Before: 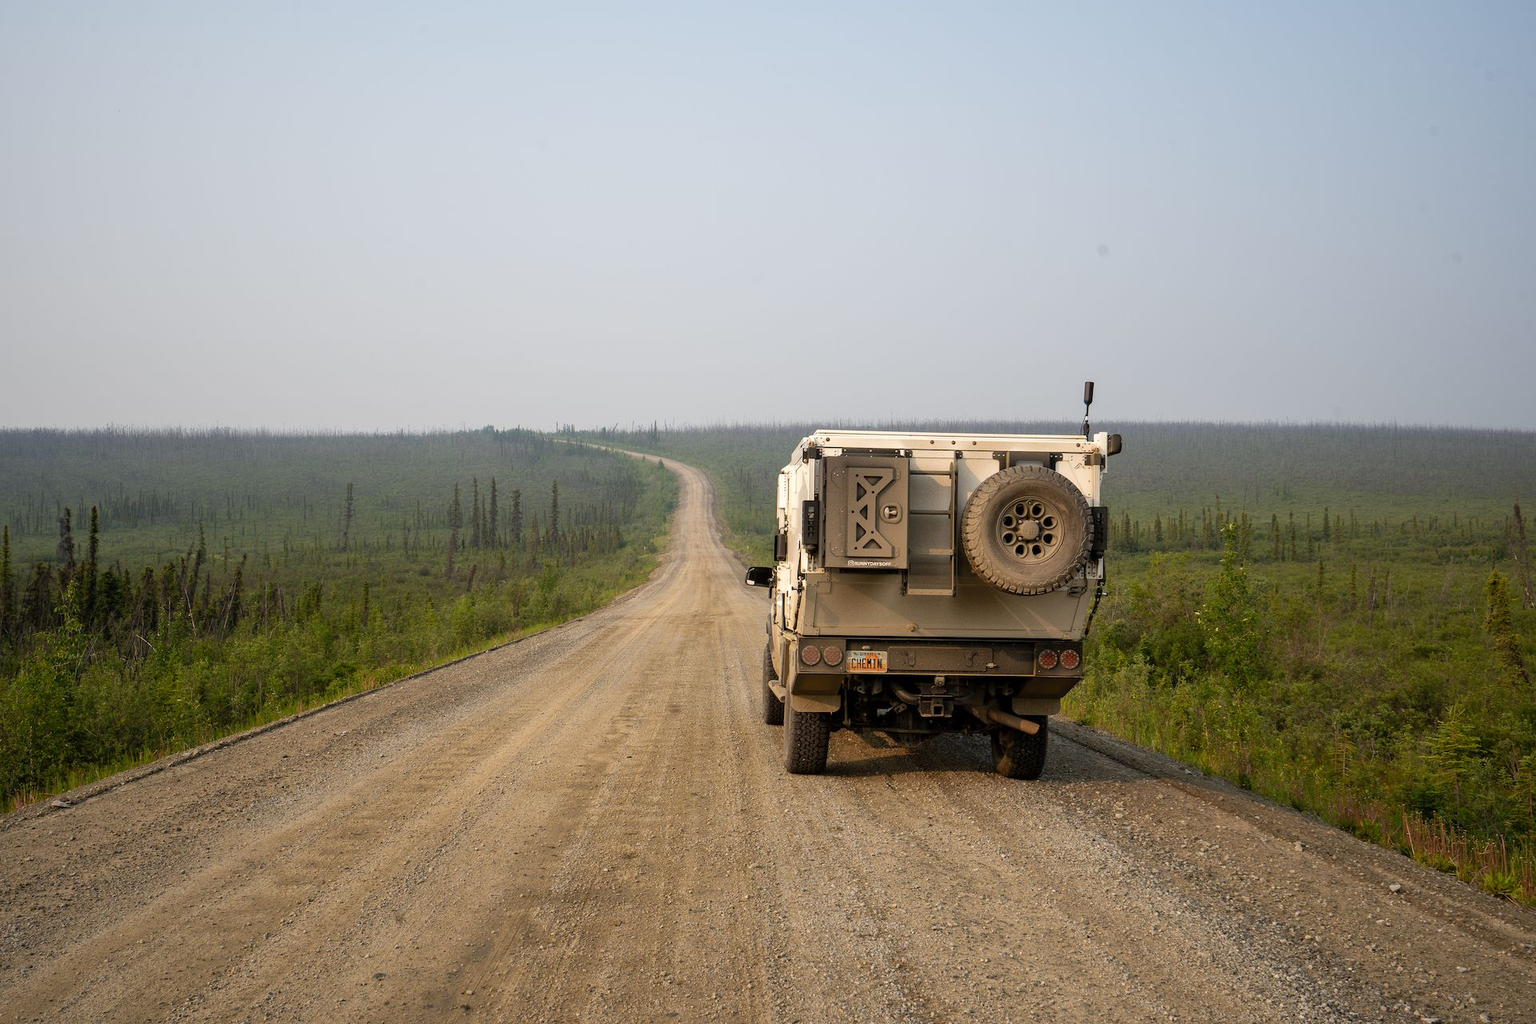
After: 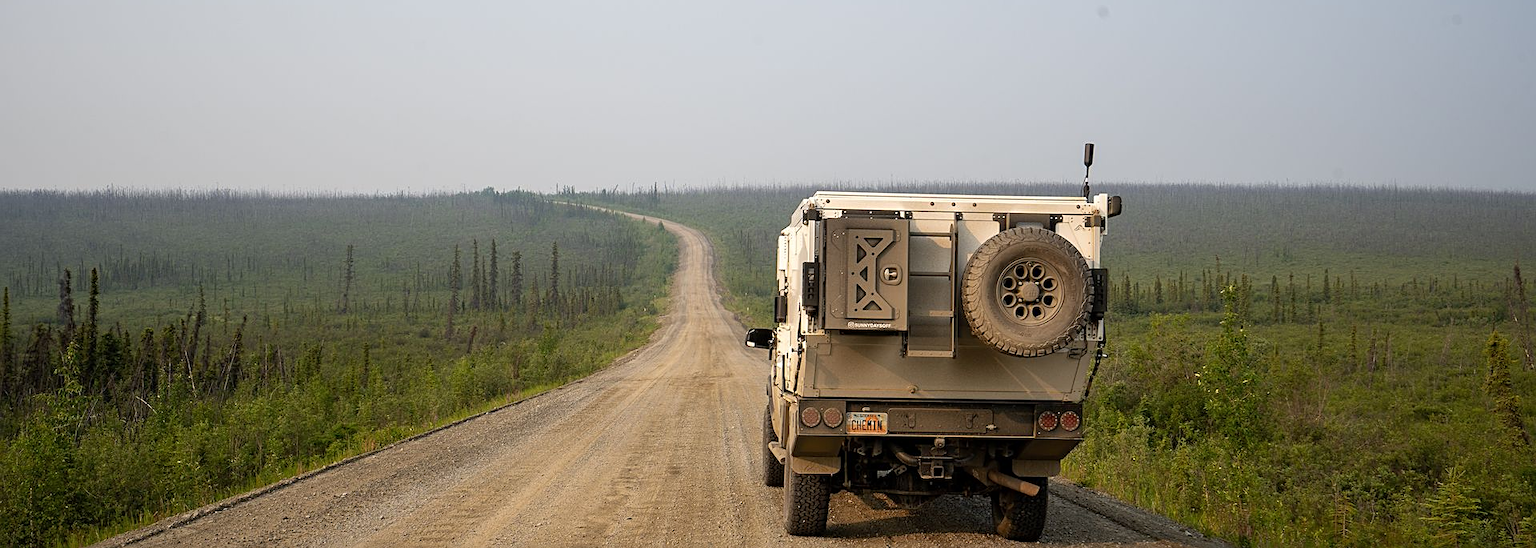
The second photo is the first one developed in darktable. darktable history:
crop and rotate: top 23.348%, bottom 23.019%
sharpen: on, module defaults
